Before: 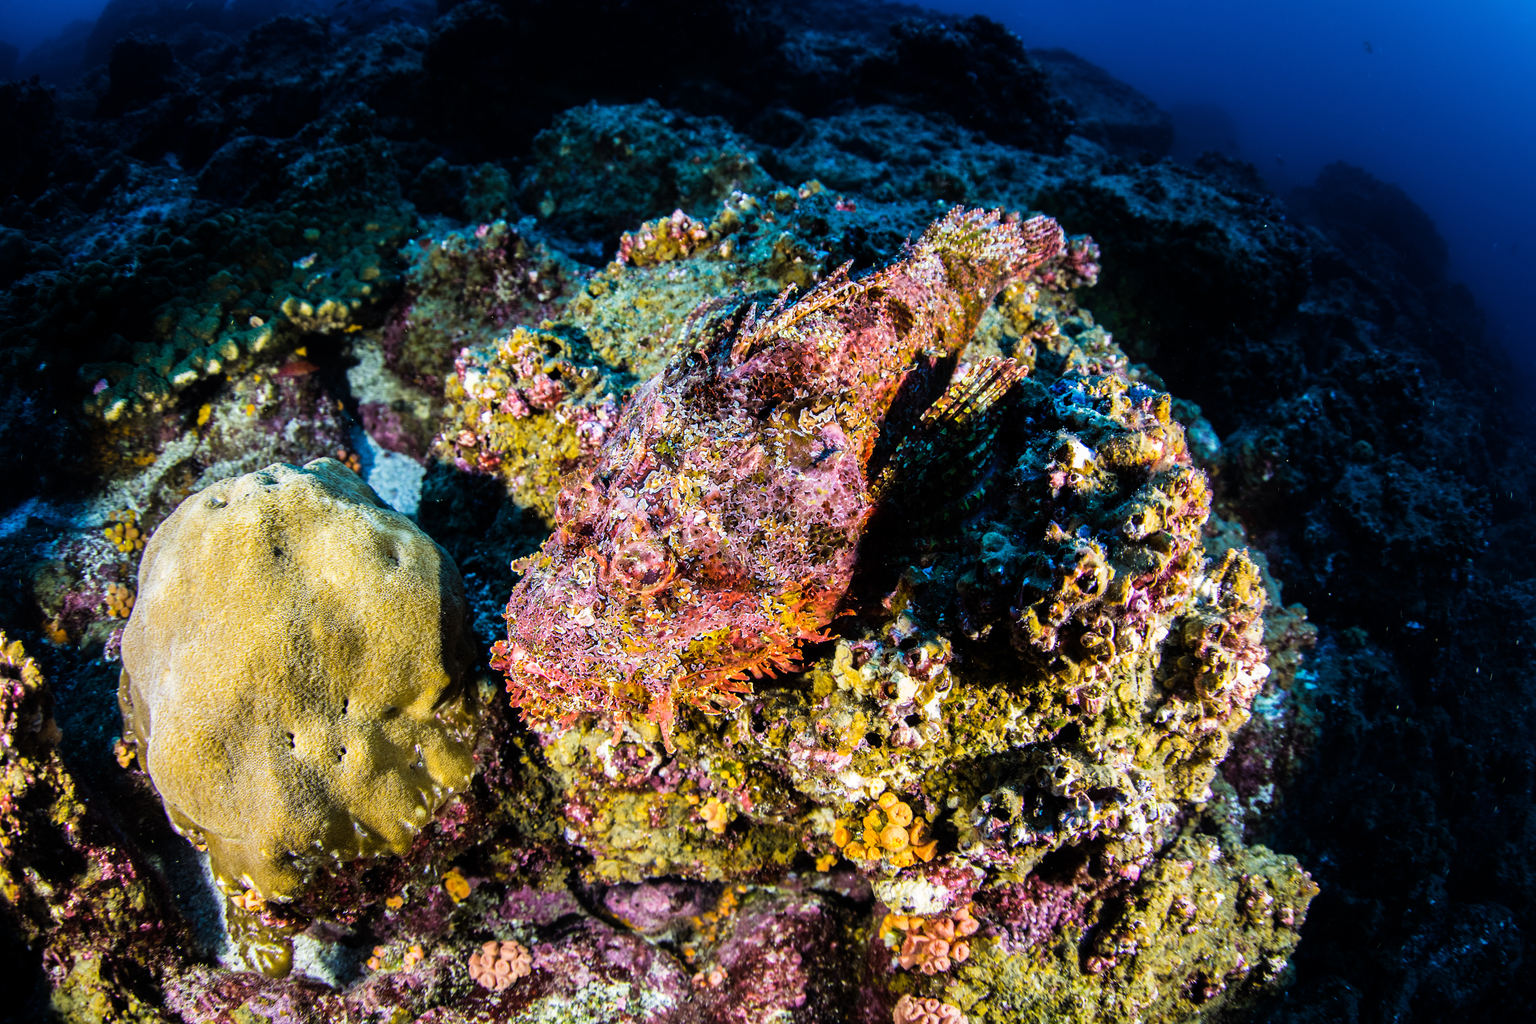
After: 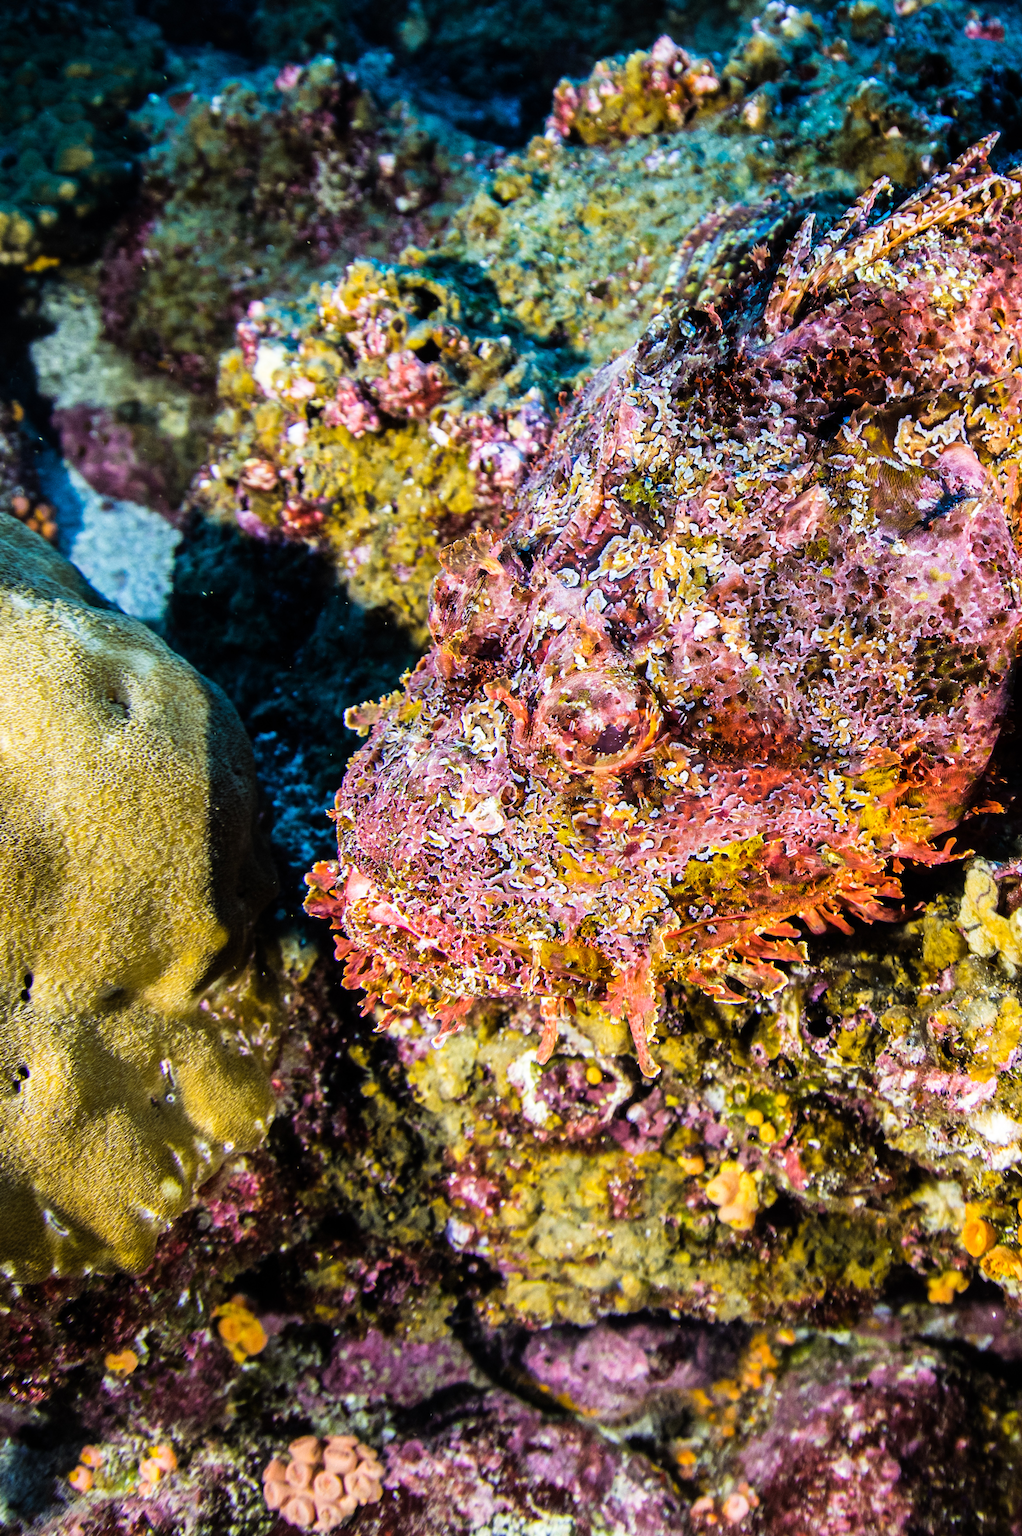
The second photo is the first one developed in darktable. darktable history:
crop and rotate: left 21.575%, top 18.625%, right 43.64%, bottom 2.971%
